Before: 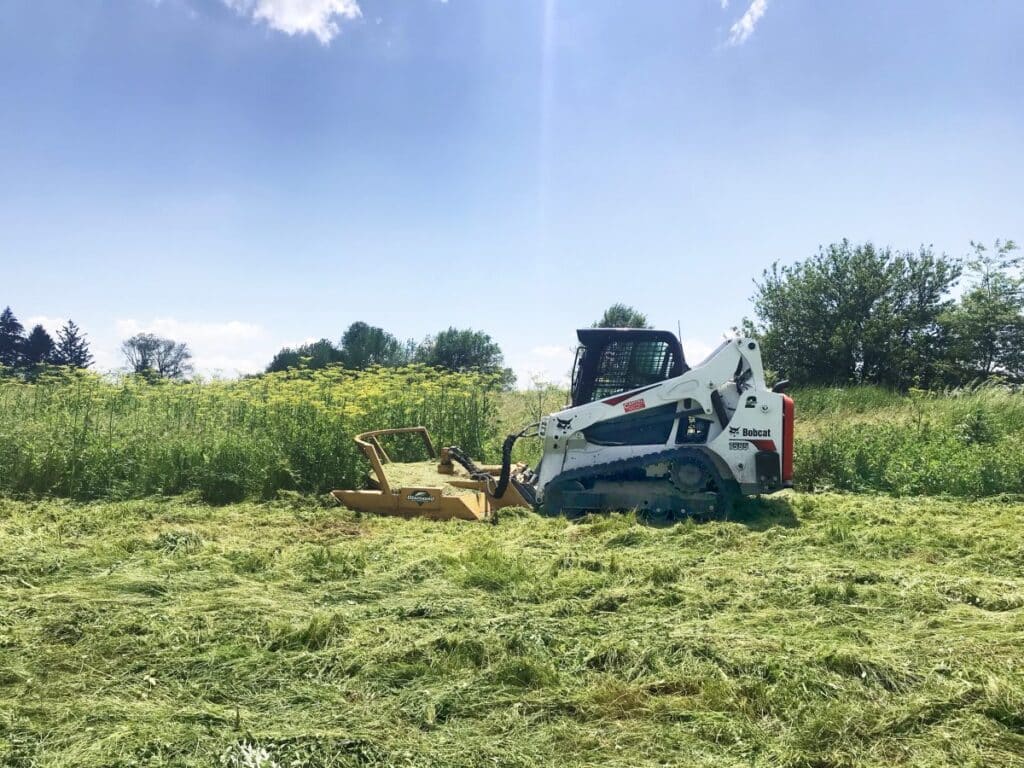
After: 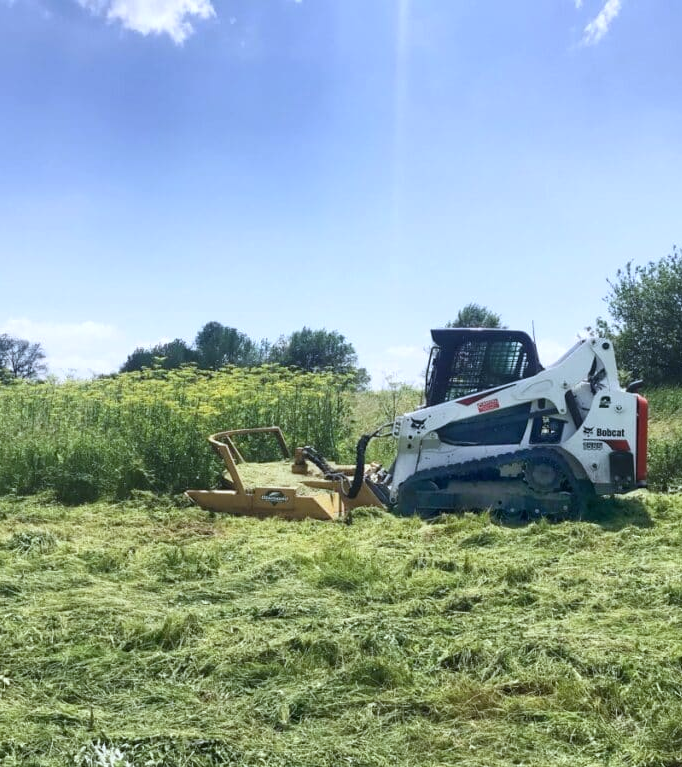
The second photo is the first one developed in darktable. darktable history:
white balance: red 0.954, blue 1.079
crop and rotate: left 14.292%, right 19.041%
